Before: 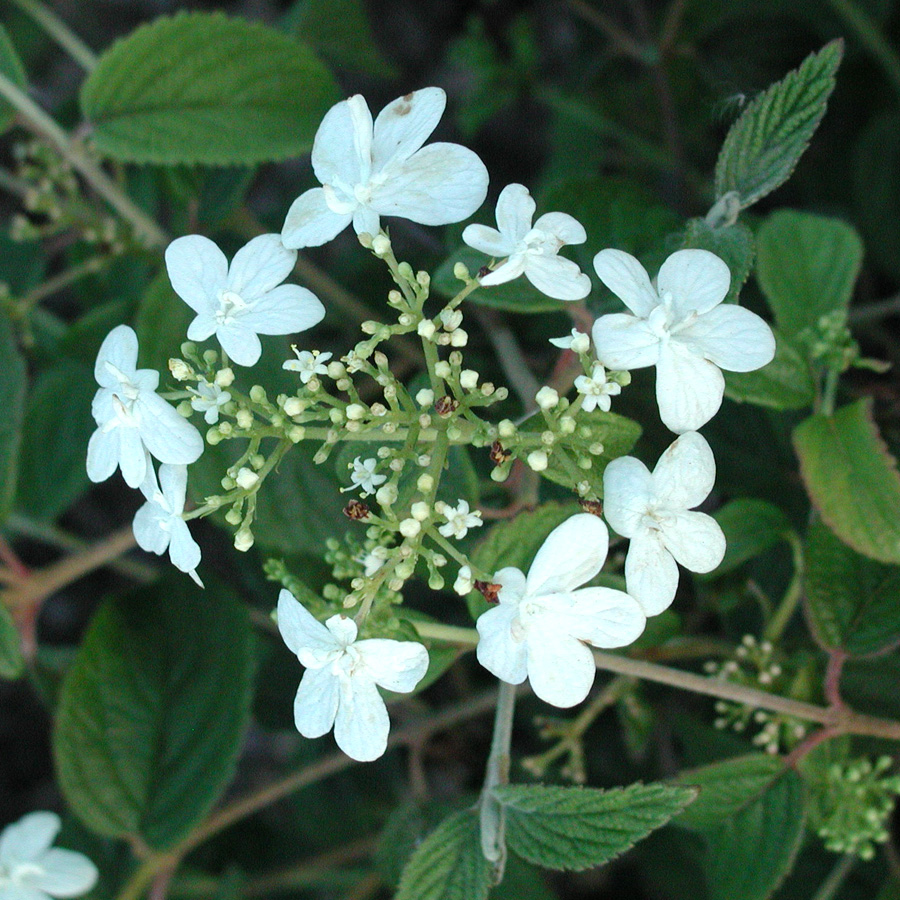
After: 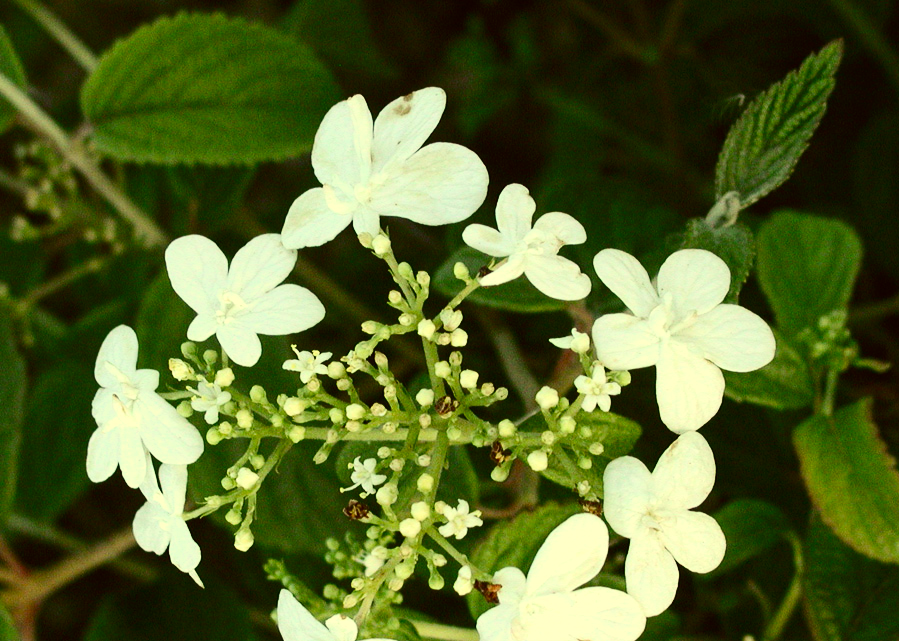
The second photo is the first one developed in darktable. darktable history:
contrast brightness saturation: contrast 0.273
color correction: highlights a* 0.106, highlights b* 29.6, shadows a* -0.284, shadows b* 21.68
crop: right 0%, bottom 28.672%
